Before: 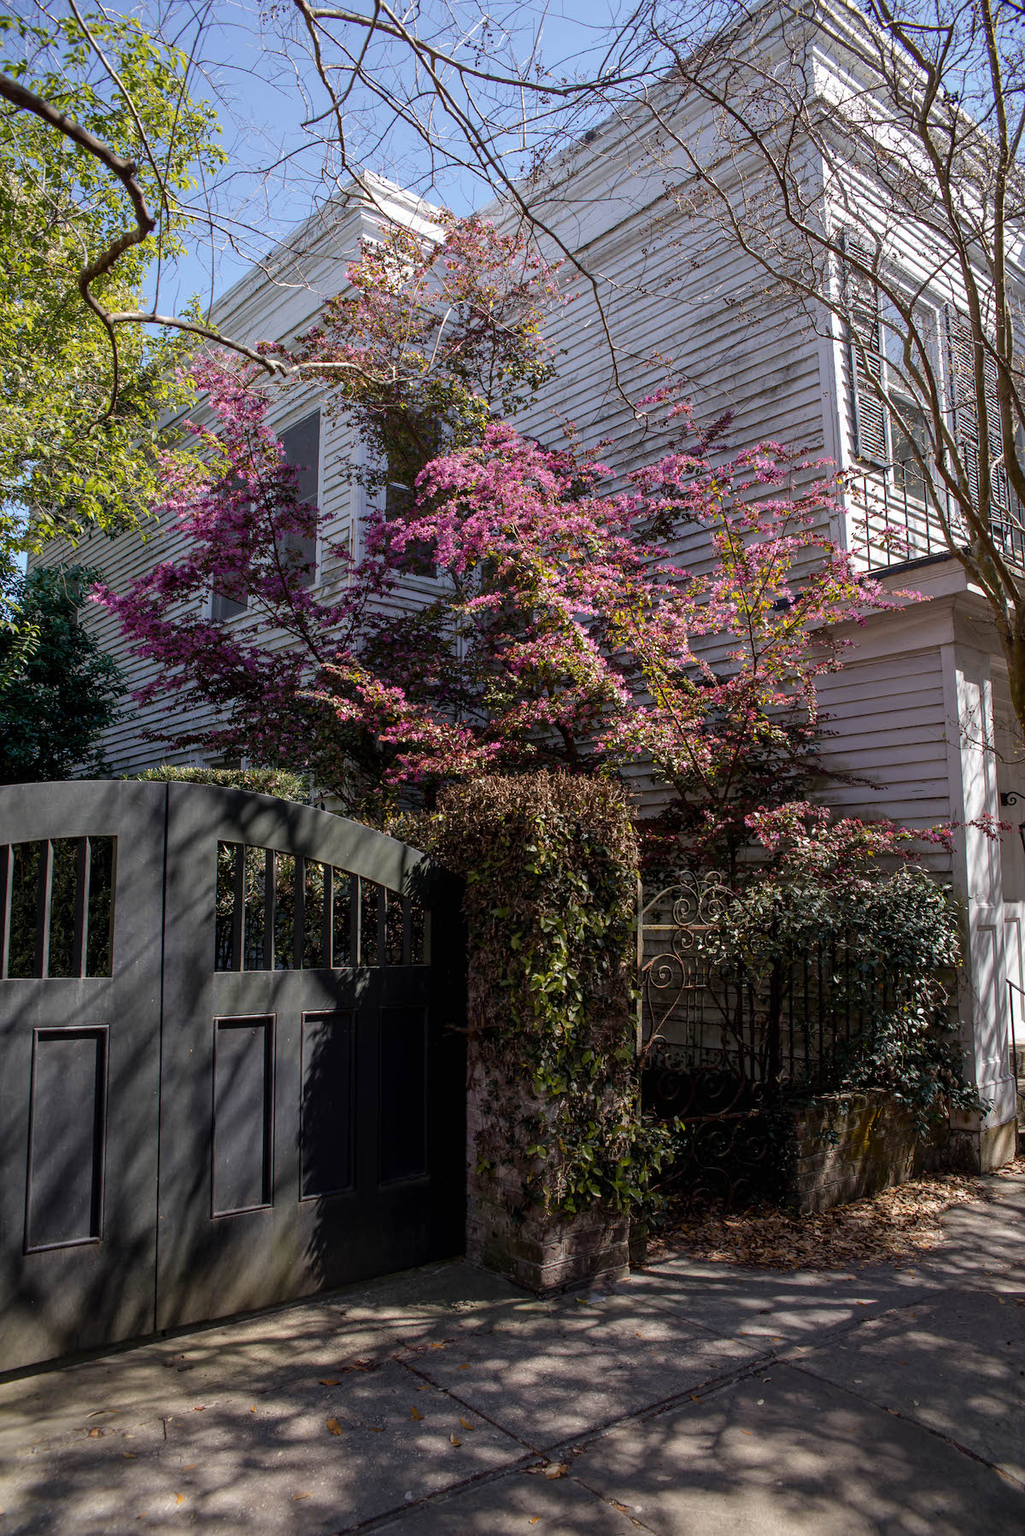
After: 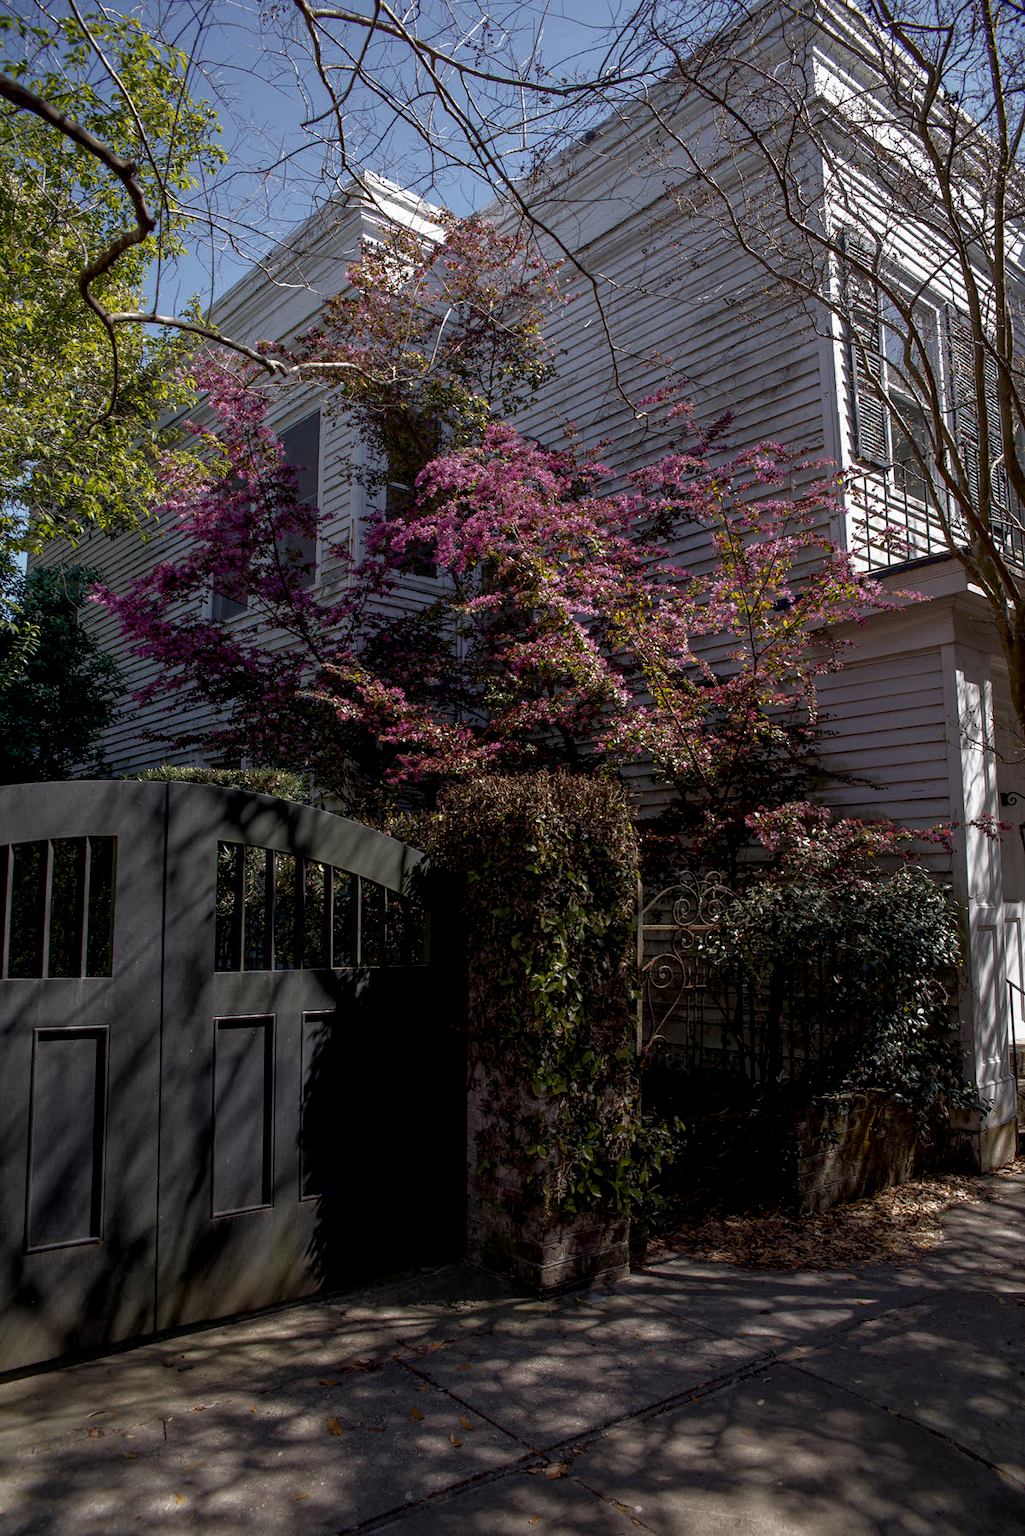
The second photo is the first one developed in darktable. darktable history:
rgb curve: curves: ch0 [(0, 0) (0.415, 0.237) (1, 1)]
exposure: black level correction 0.007, compensate highlight preservation false
